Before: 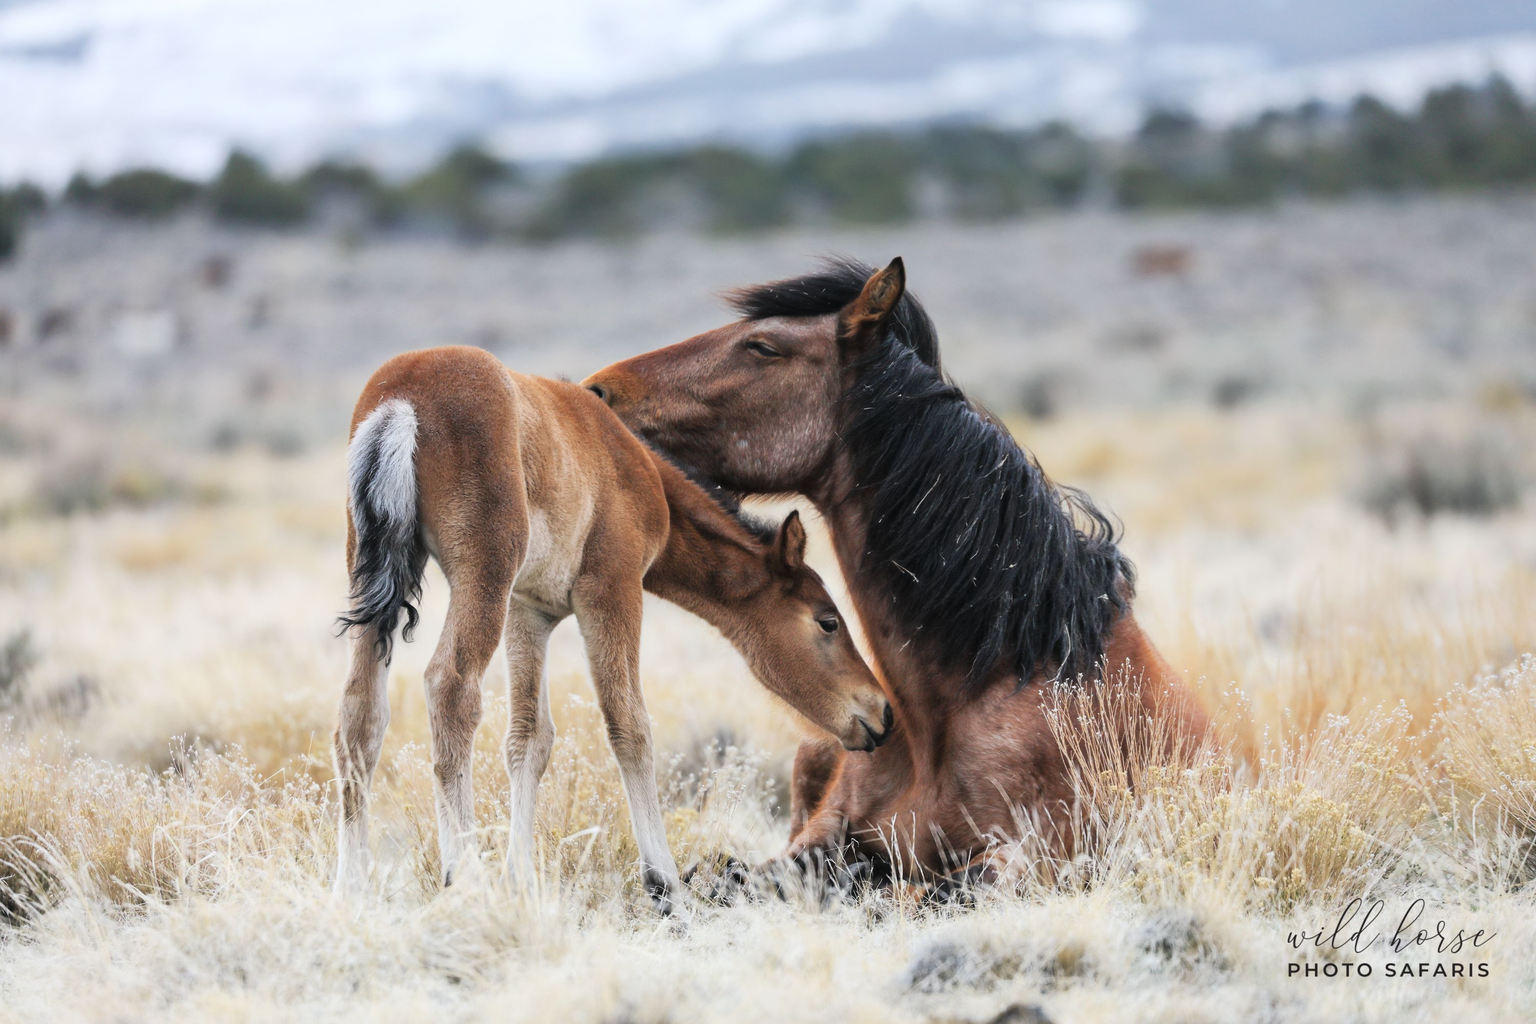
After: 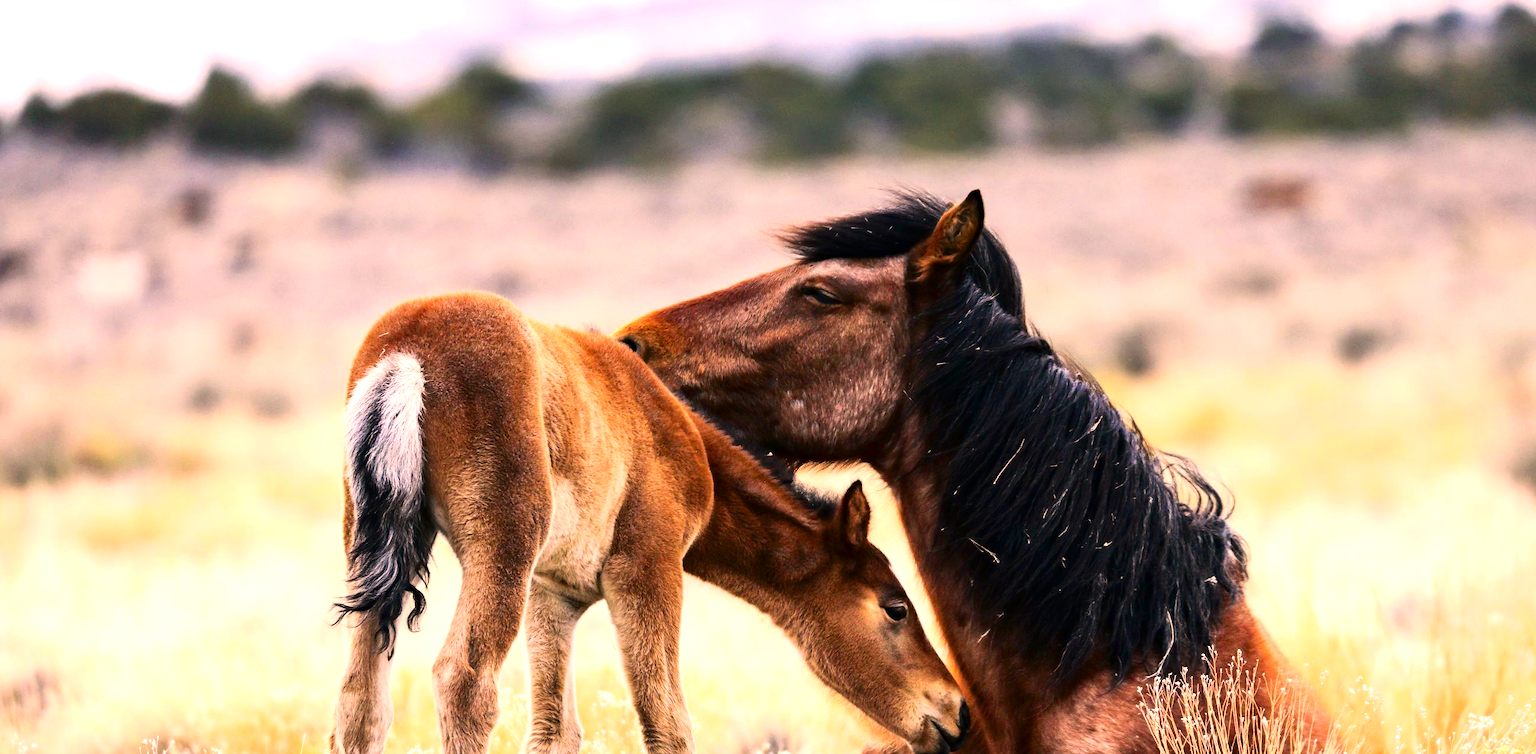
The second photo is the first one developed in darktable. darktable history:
contrast brightness saturation: contrast 0.215, brightness -0.19, saturation 0.236
exposure: black level correction 0, exposure 0.7 EV, compensate highlight preservation false
crop: left 3.124%, top 8.966%, right 9.68%, bottom 26.772%
color zones: curves: ch0 [(0, 0.5) (0.143, 0.5) (0.286, 0.5) (0.429, 0.5) (0.571, 0.5) (0.714, 0.476) (0.857, 0.5) (1, 0.5)]; ch2 [(0, 0.5) (0.143, 0.5) (0.286, 0.5) (0.429, 0.5) (0.571, 0.5) (0.714, 0.487) (0.857, 0.5) (1, 0.5)]
color correction: highlights a* 17.9, highlights b* 18.73
levels: levels [0, 0.492, 0.984]
haze removal: compatibility mode true, adaptive false
